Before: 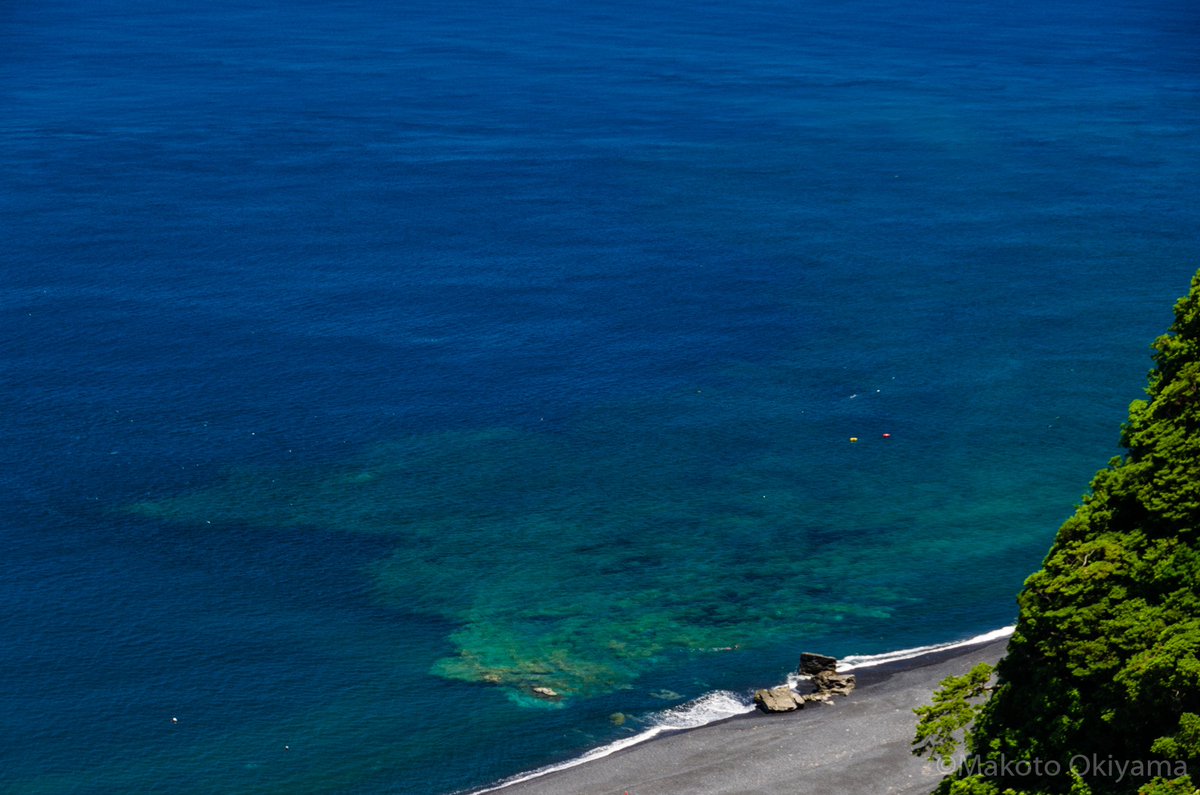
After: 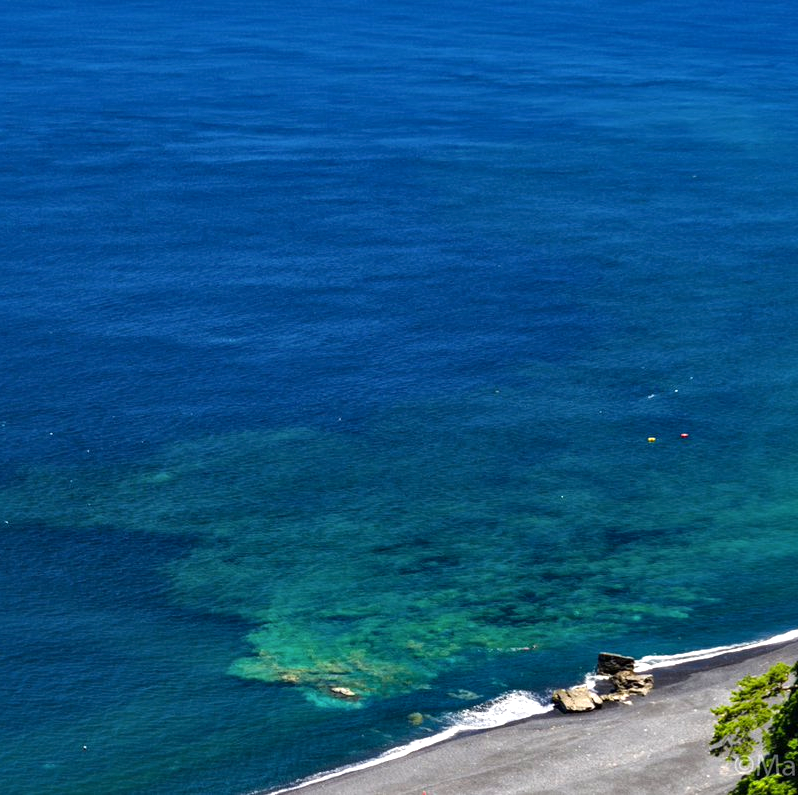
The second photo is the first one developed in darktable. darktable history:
exposure: black level correction 0, exposure 0.7 EV, compensate exposure bias true, compensate highlight preservation false
local contrast: mode bilateral grid, contrast 20, coarseness 50, detail 130%, midtone range 0.2
crop: left 16.899%, right 16.556%
